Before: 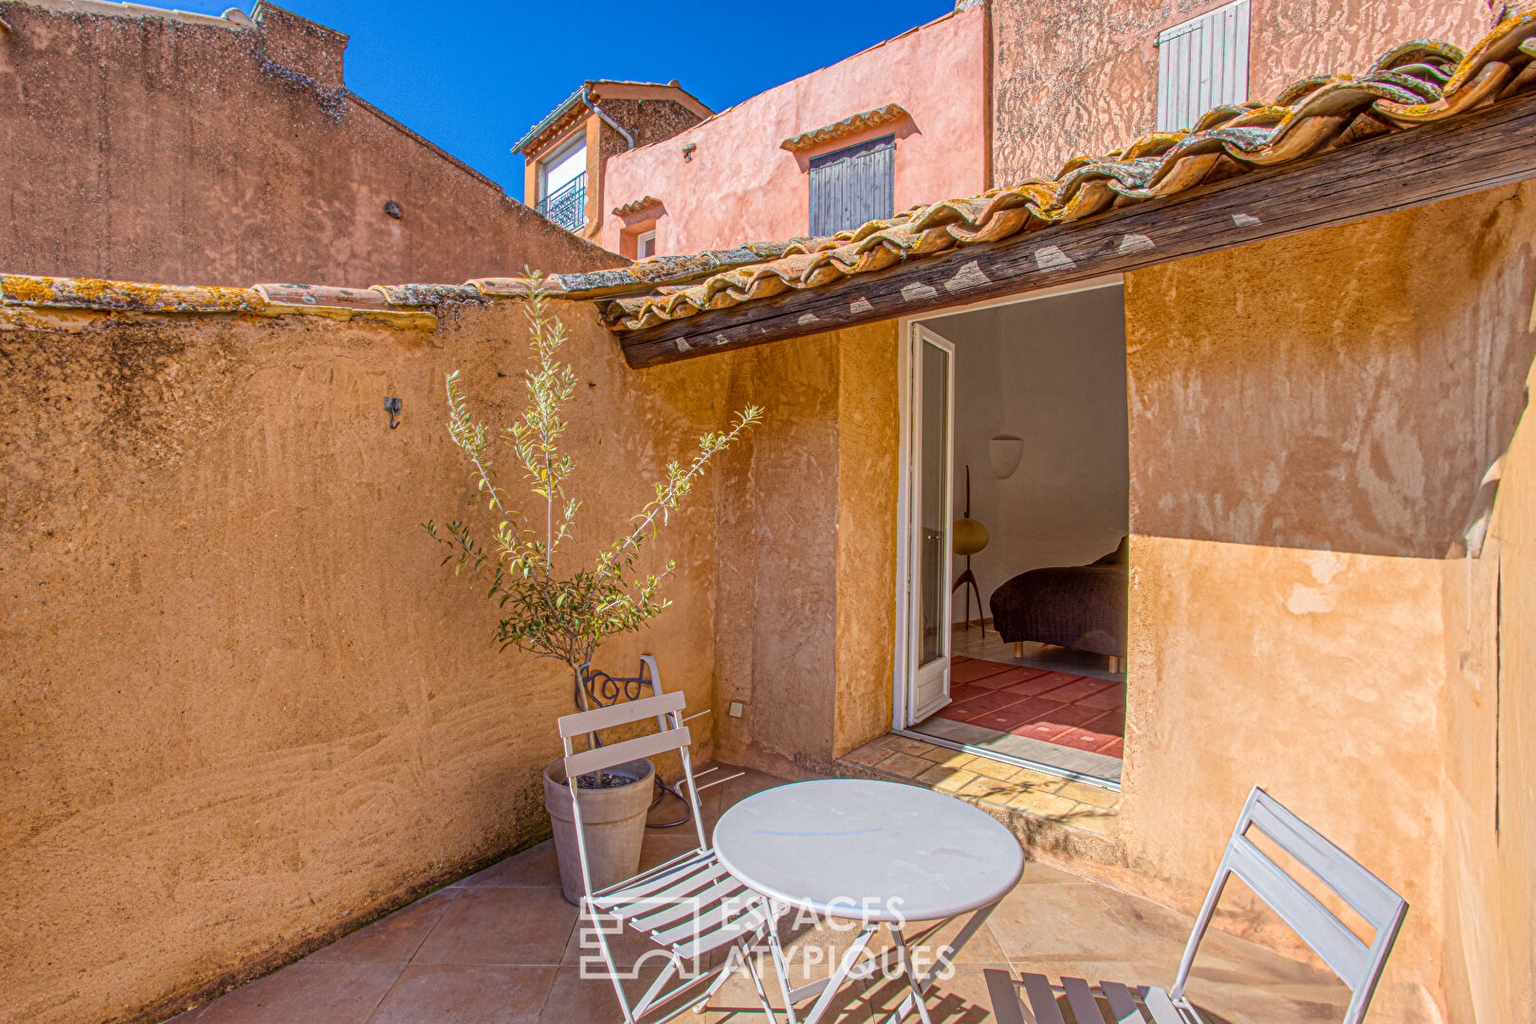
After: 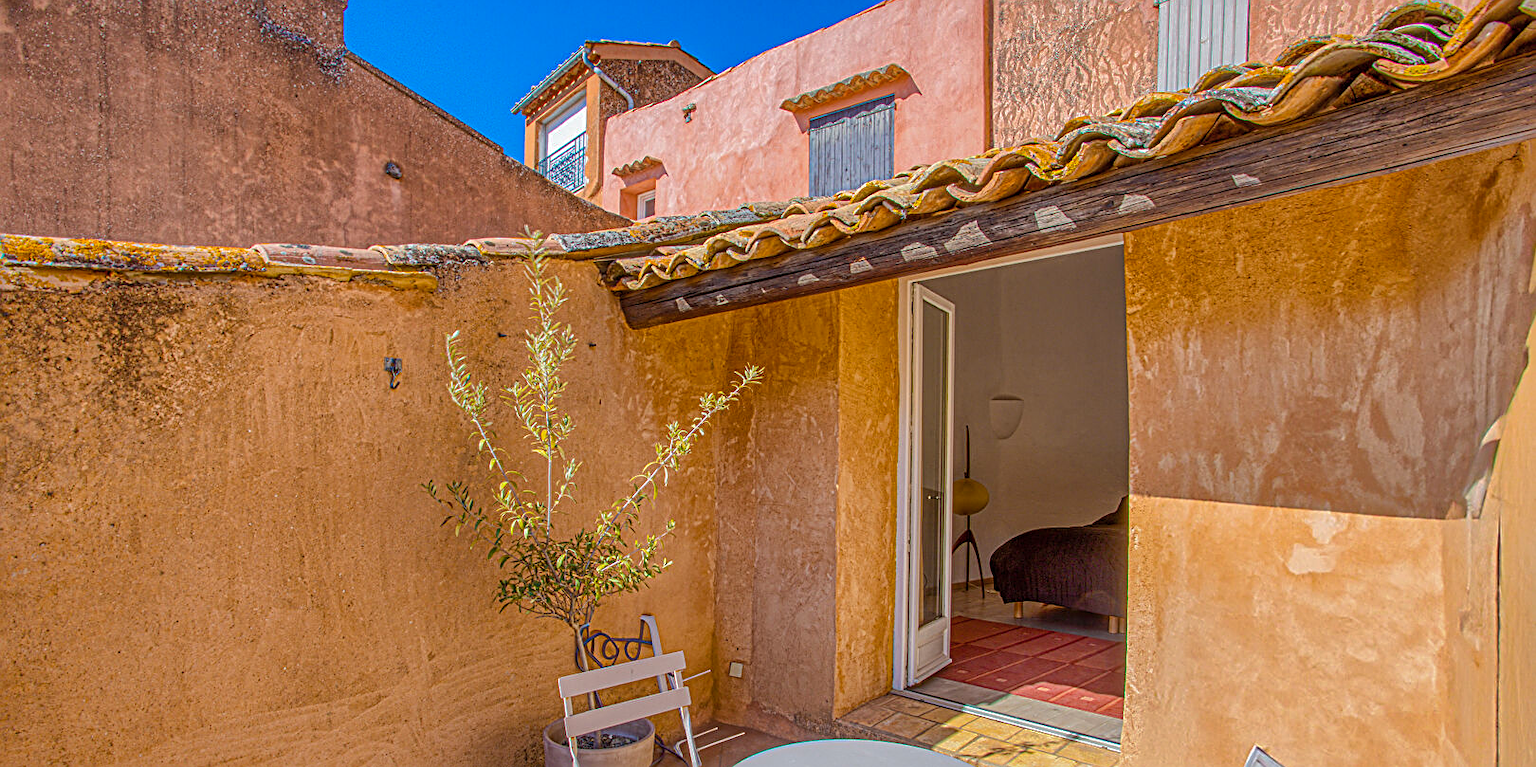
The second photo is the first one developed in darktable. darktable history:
crop: top 3.959%, bottom 21.133%
sharpen: on, module defaults
shadows and highlights: shadows 39.76, highlights -60.07
color balance rgb: perceptual saturation grading › global saturation 1.643%, perceptual saturation grading › highlights -2.244%, perceptual saturation grading › mid-tones 4.195%, perceptual saturation grading › shadows 7.309%, global vibrance 20%
